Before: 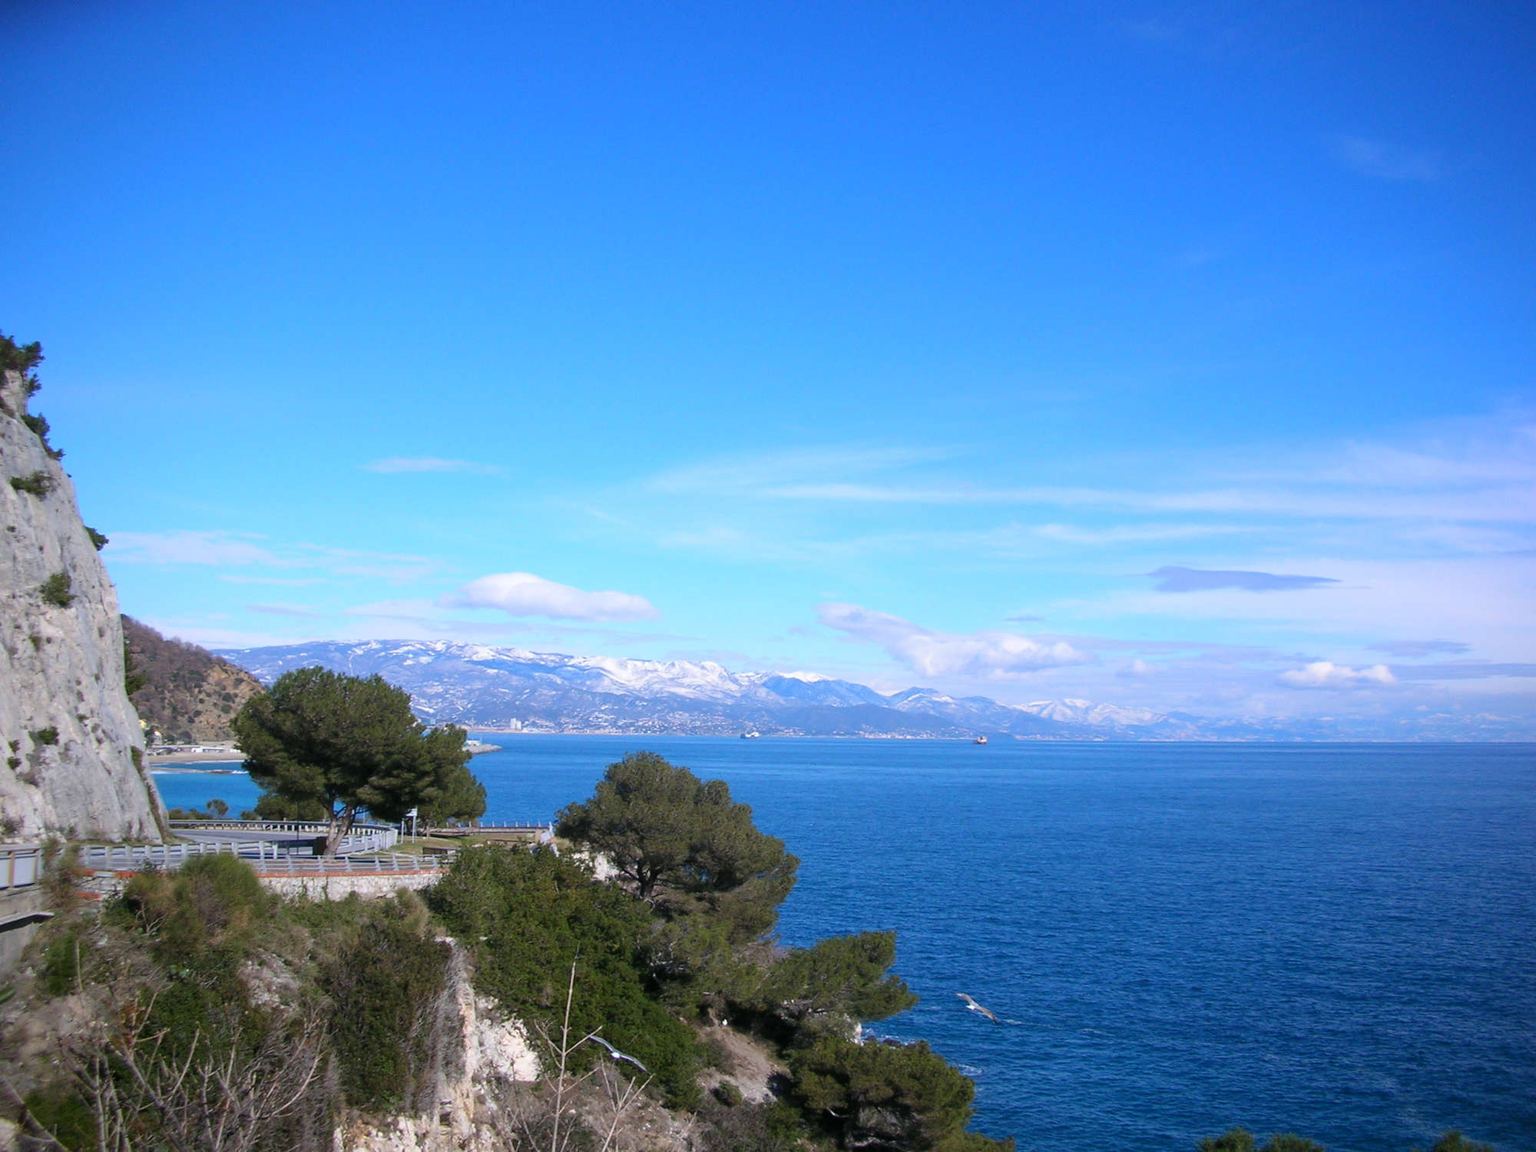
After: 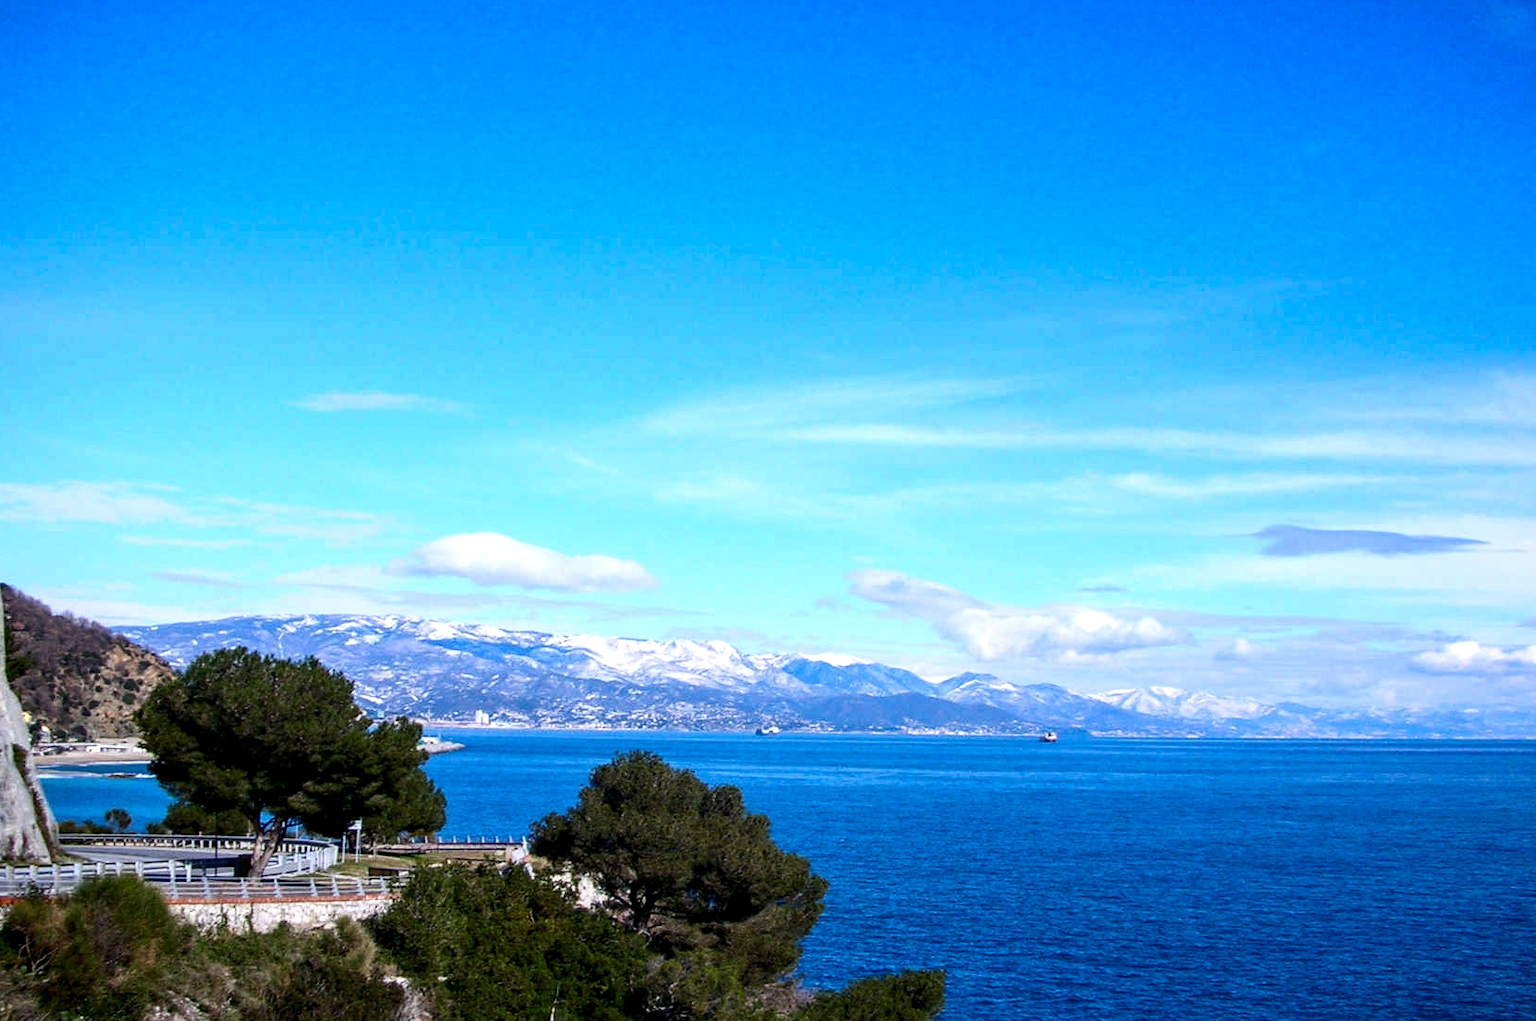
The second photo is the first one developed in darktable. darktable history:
crop: left 7.856%, top 11.836%, right 10.12%, bottom 15.387%
contrast brightness saturation: contrast 0.19, brightness -0.11, saturation 0.21
local contrast: detail 154%
